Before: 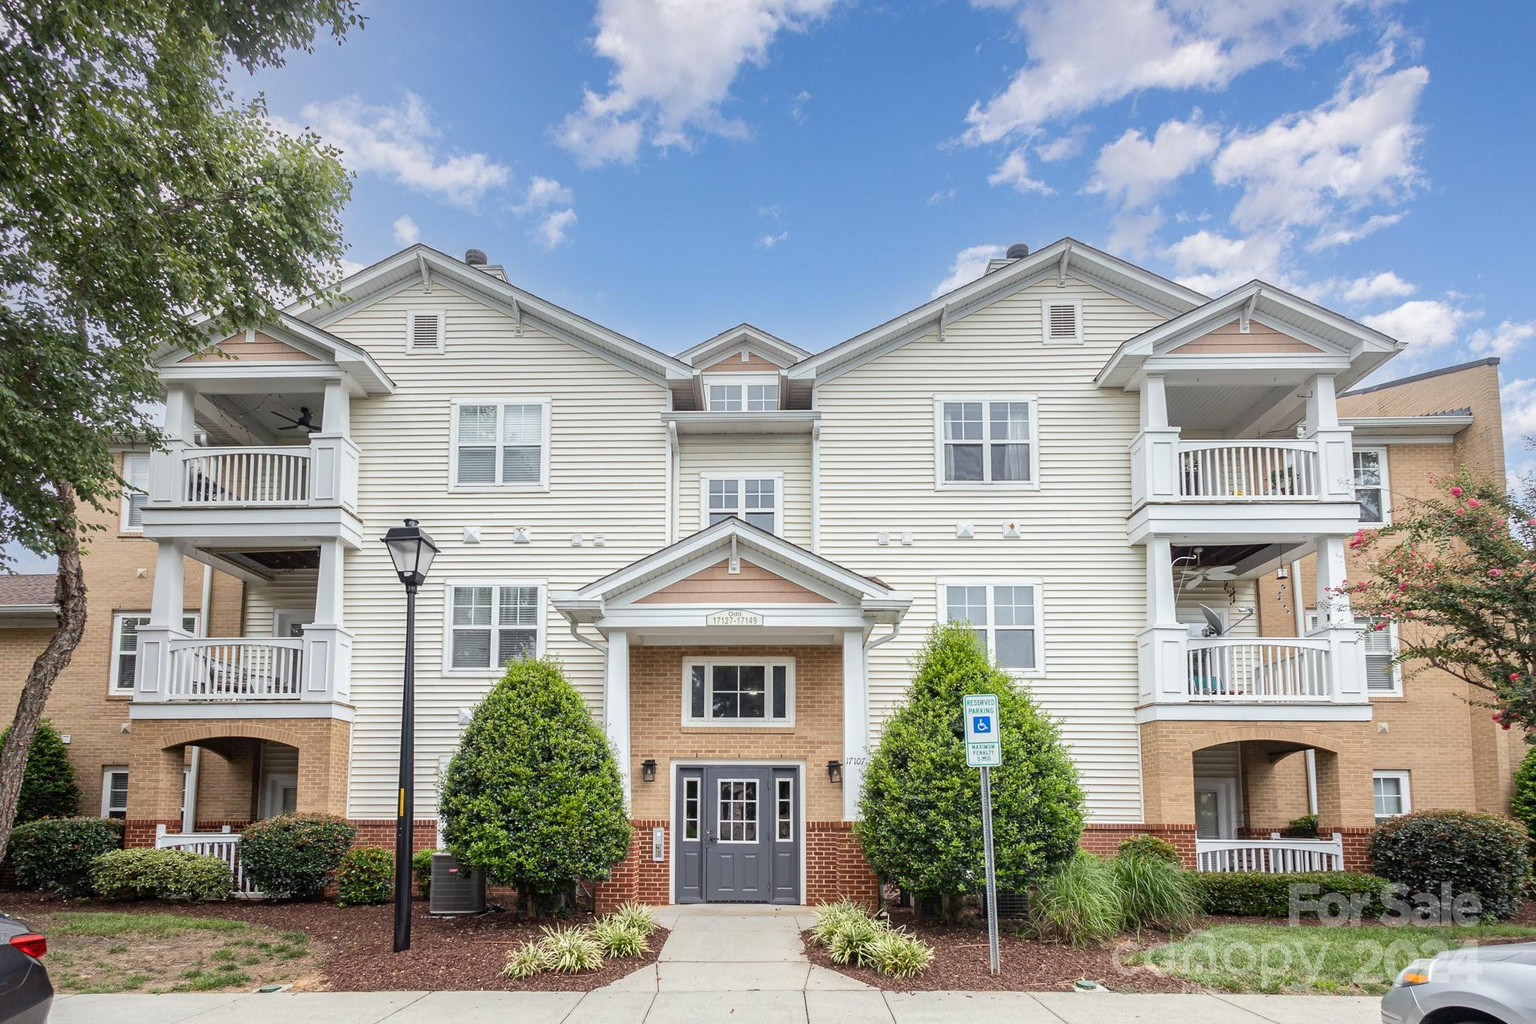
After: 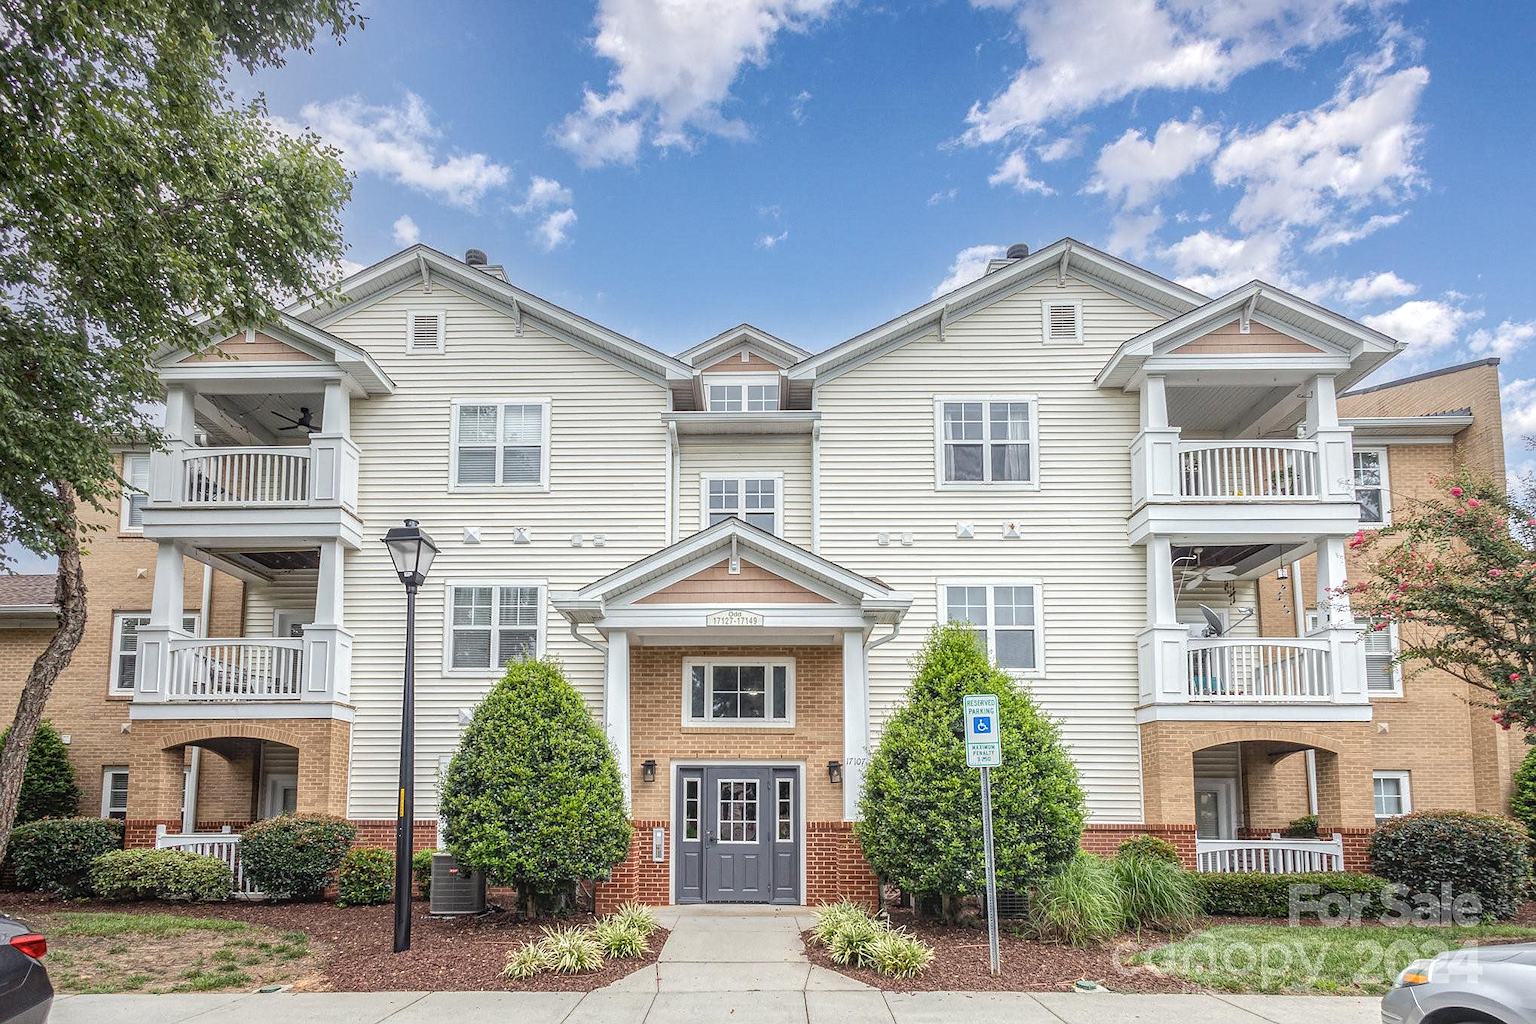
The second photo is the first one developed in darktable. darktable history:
sharpen: radius 1.042
local contrast: highlights 75%, shadows 55%, detail 176%, midtone range 0.204
